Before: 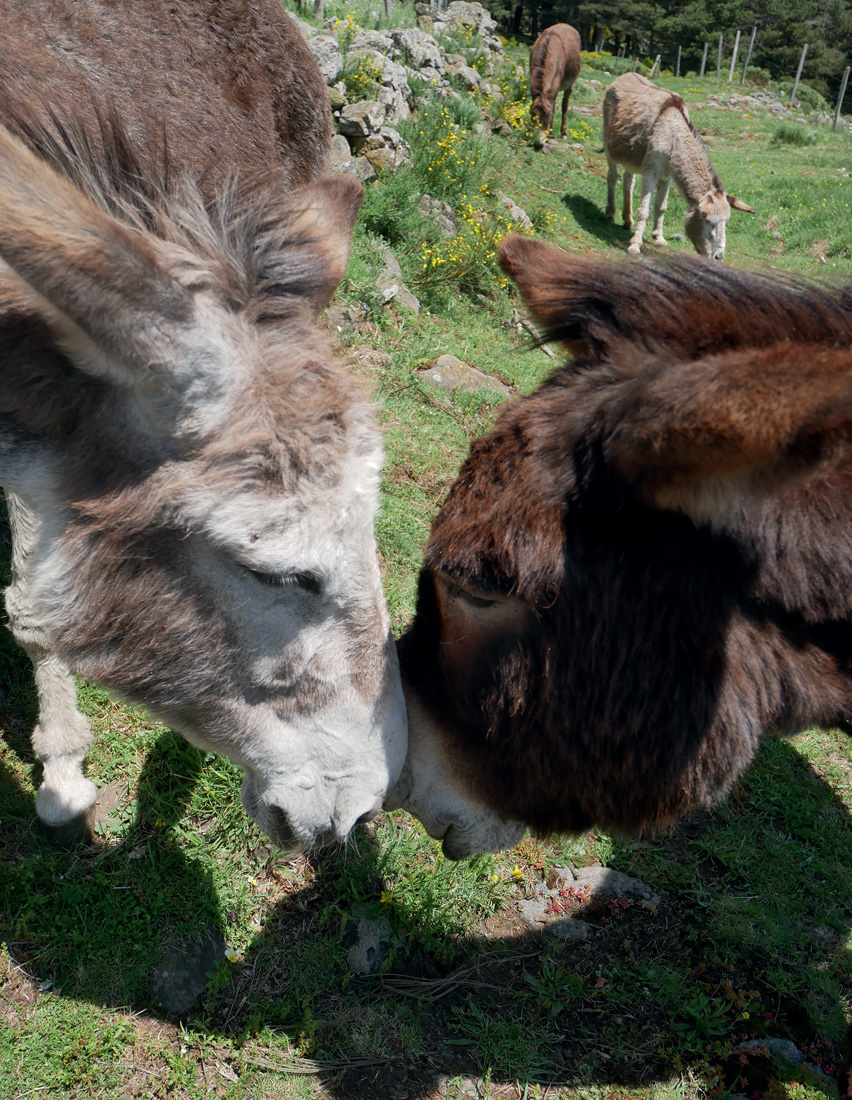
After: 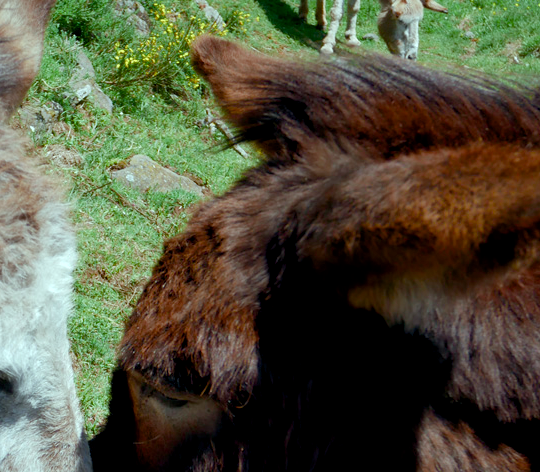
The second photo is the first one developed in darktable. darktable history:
crop: left 36.144%, top 18.2%, right 0.453%, bottom 38.844%
exposure: black level correction 0.004, exposure 0.016 EV, compensate exposure bias true, compensate highlight preservation false
color balance rgb: highlights gain › chroma 4.028%, highlights gain › hue 201.18°, linear chroma grading › global chroma 14.931%, perceptual saturation grading › global saturation 20%, perceptual saturation grading › highlights -50.511%, perceptual saturation grading › shadows 30.943%
